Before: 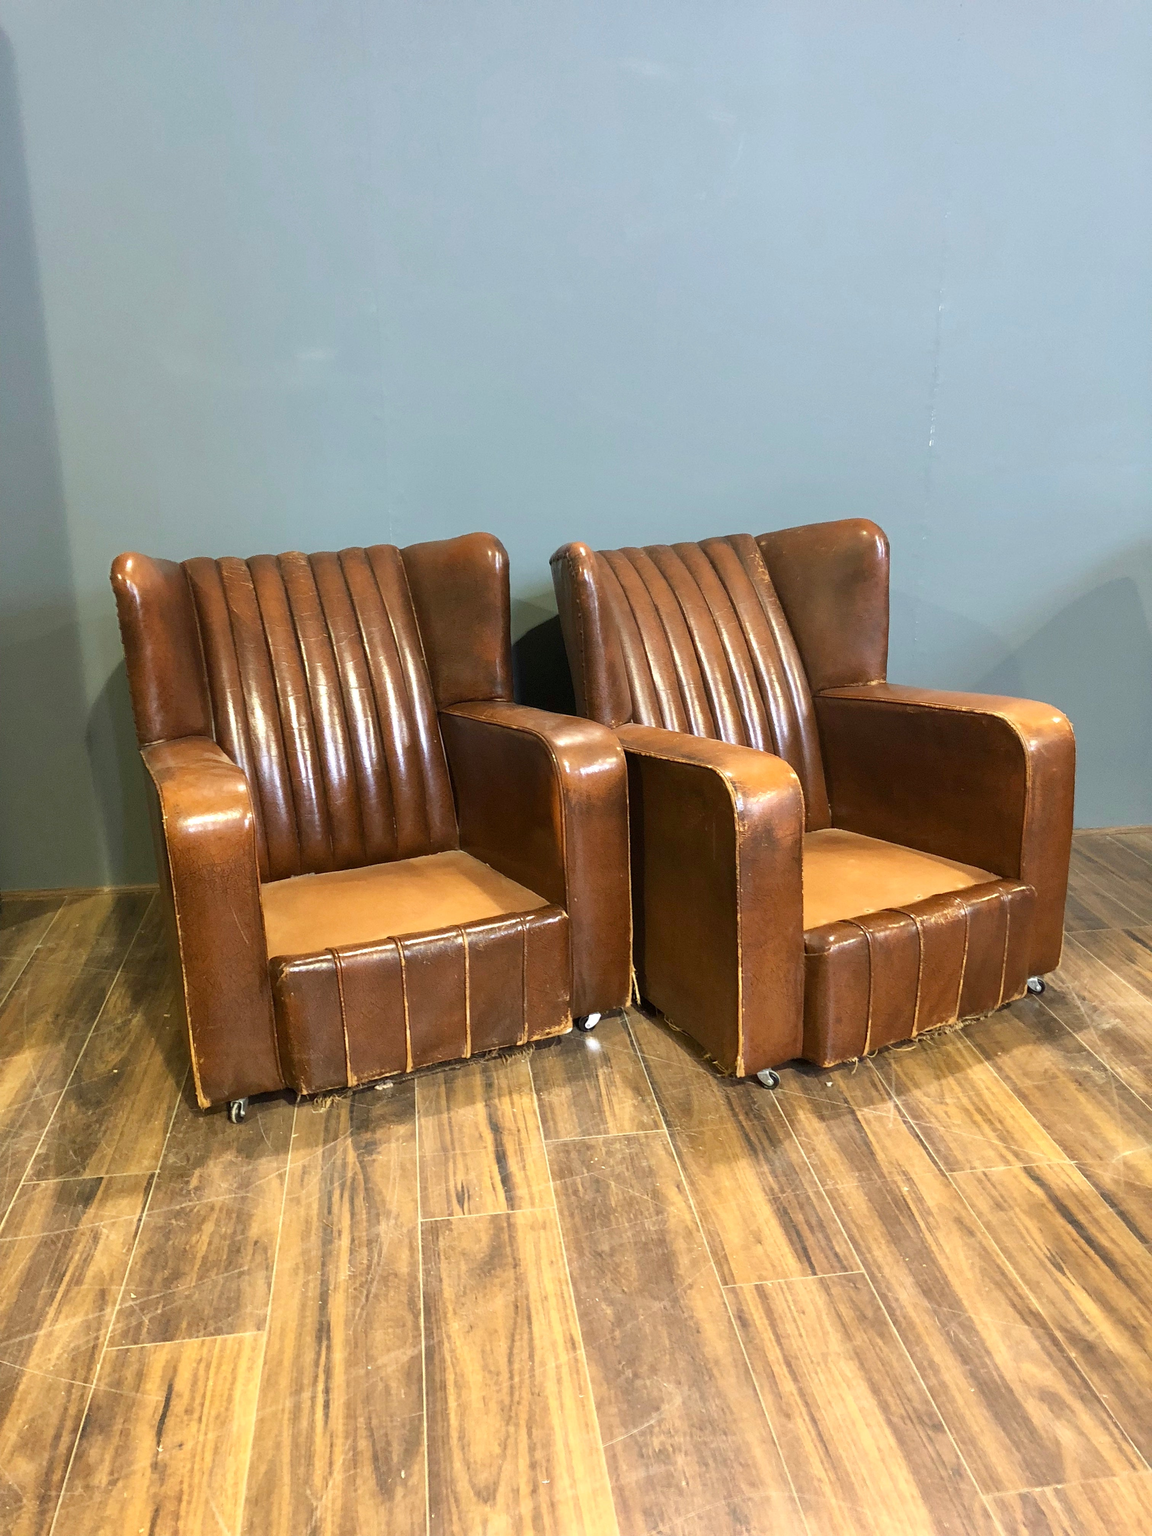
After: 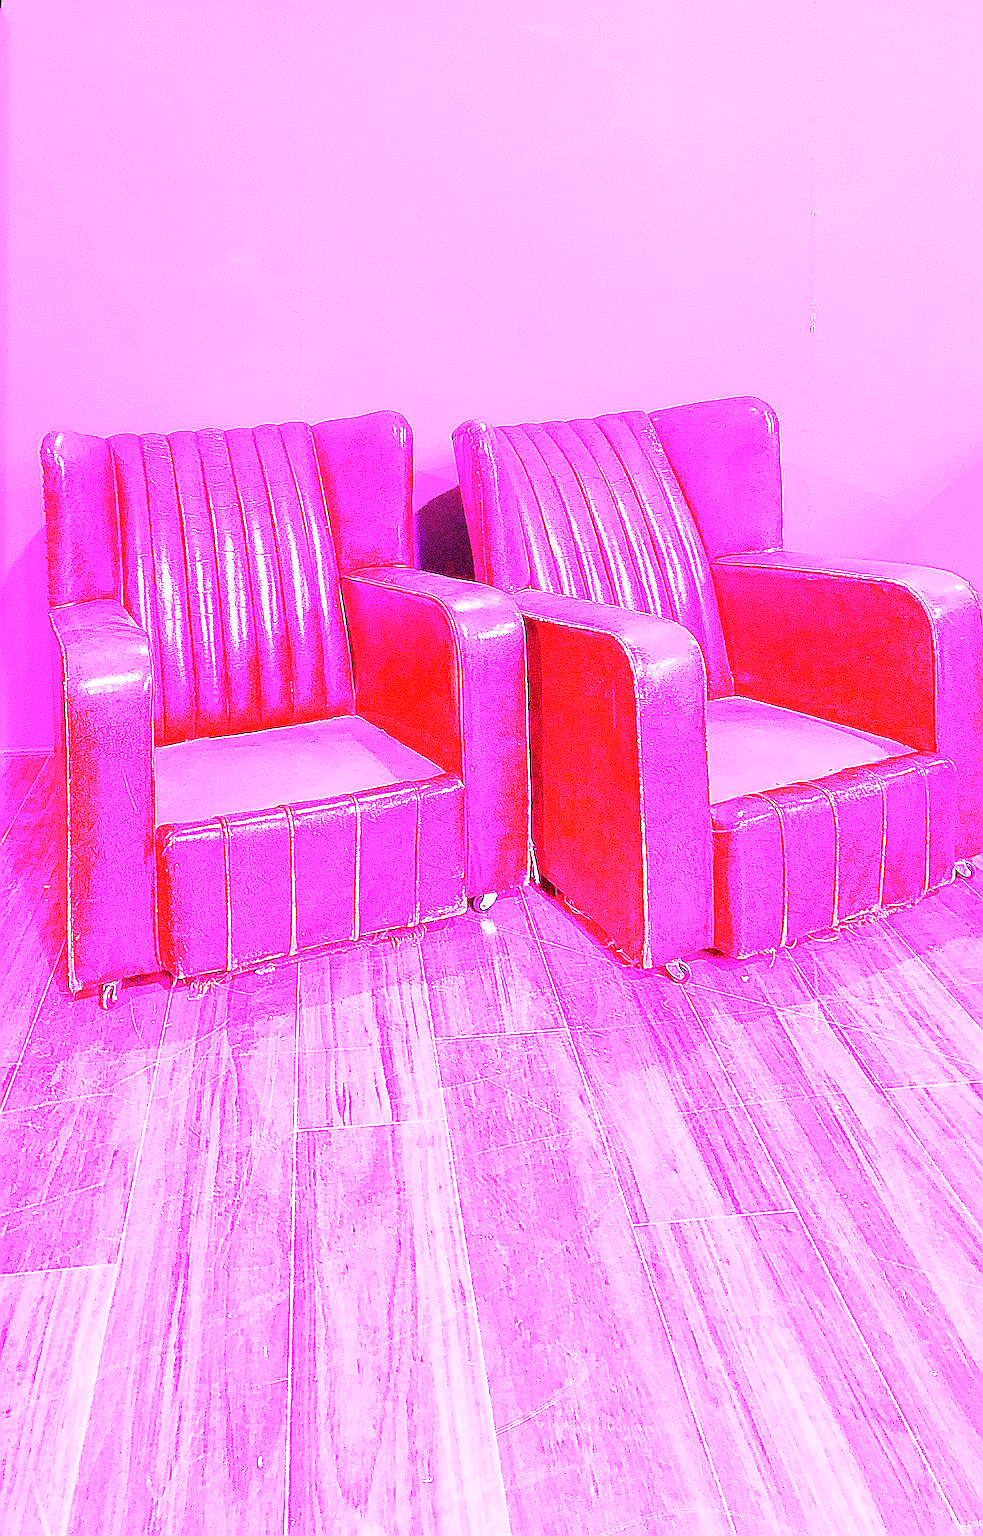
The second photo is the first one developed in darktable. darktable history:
white balance: red 8, blue 8
sharpen: on, module defaults
rotate and perspective: rotation 0.72°, lens shift (vertical) -0.352, lens shift (horizontal) -0.051, crop left 0.152, crop right 0.859, crop top 0.019, crop bottom 0.964
